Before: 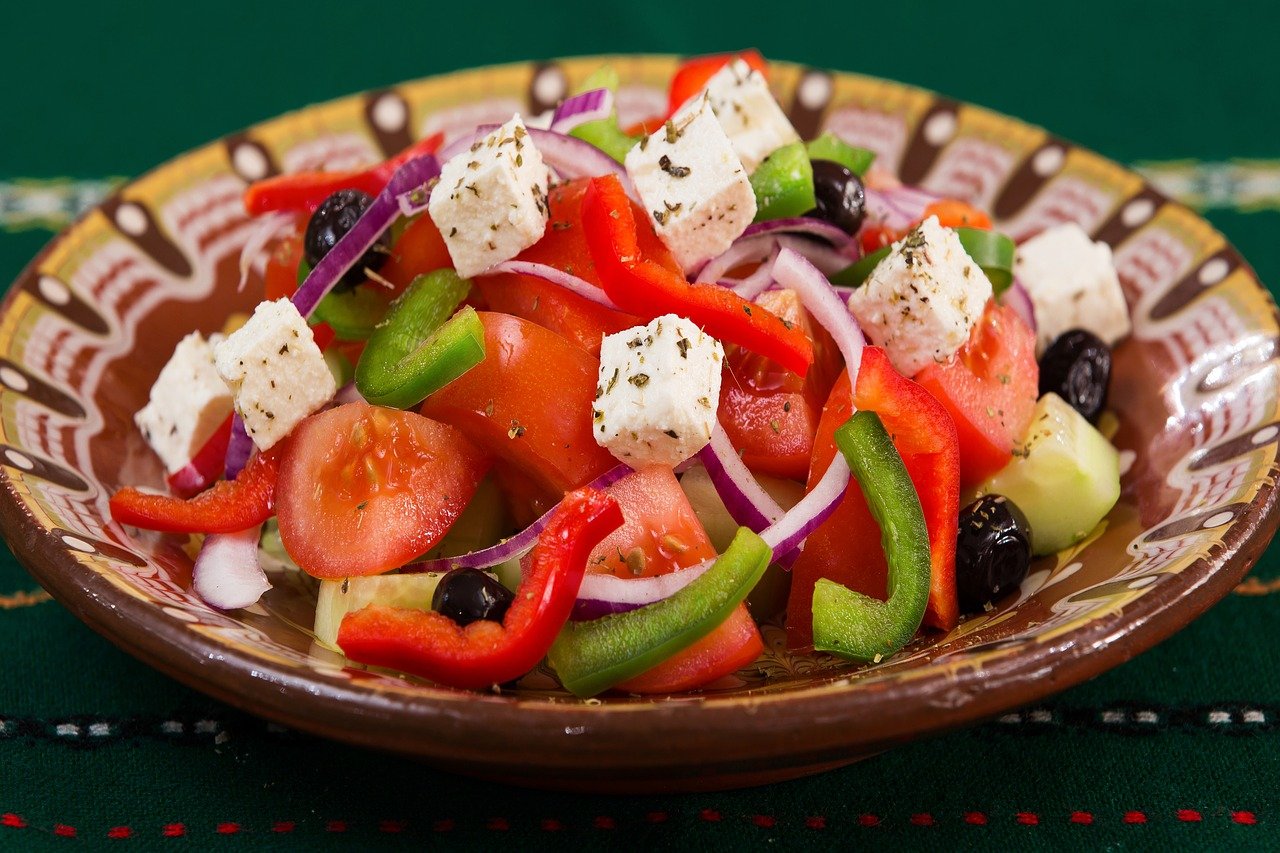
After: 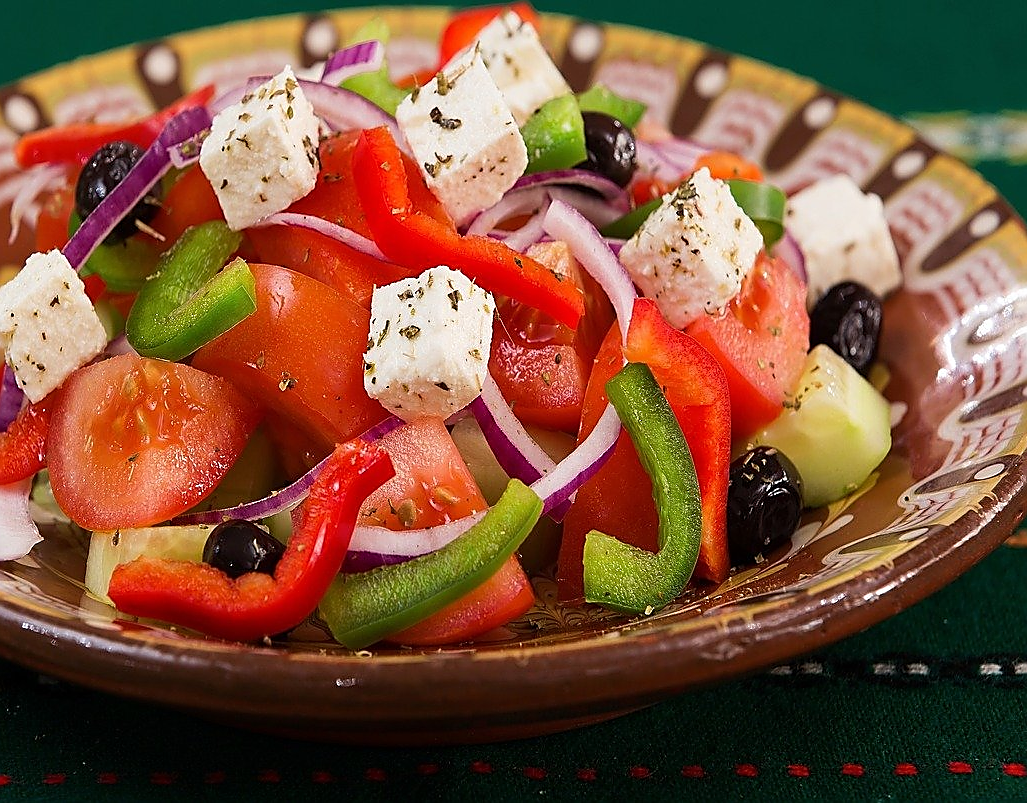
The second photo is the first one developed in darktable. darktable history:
sharpen: radius 1.4, amount 1.25, threshold 0.7
crop and rotate: left 17.959%, top 5.771%, right 1.742%
